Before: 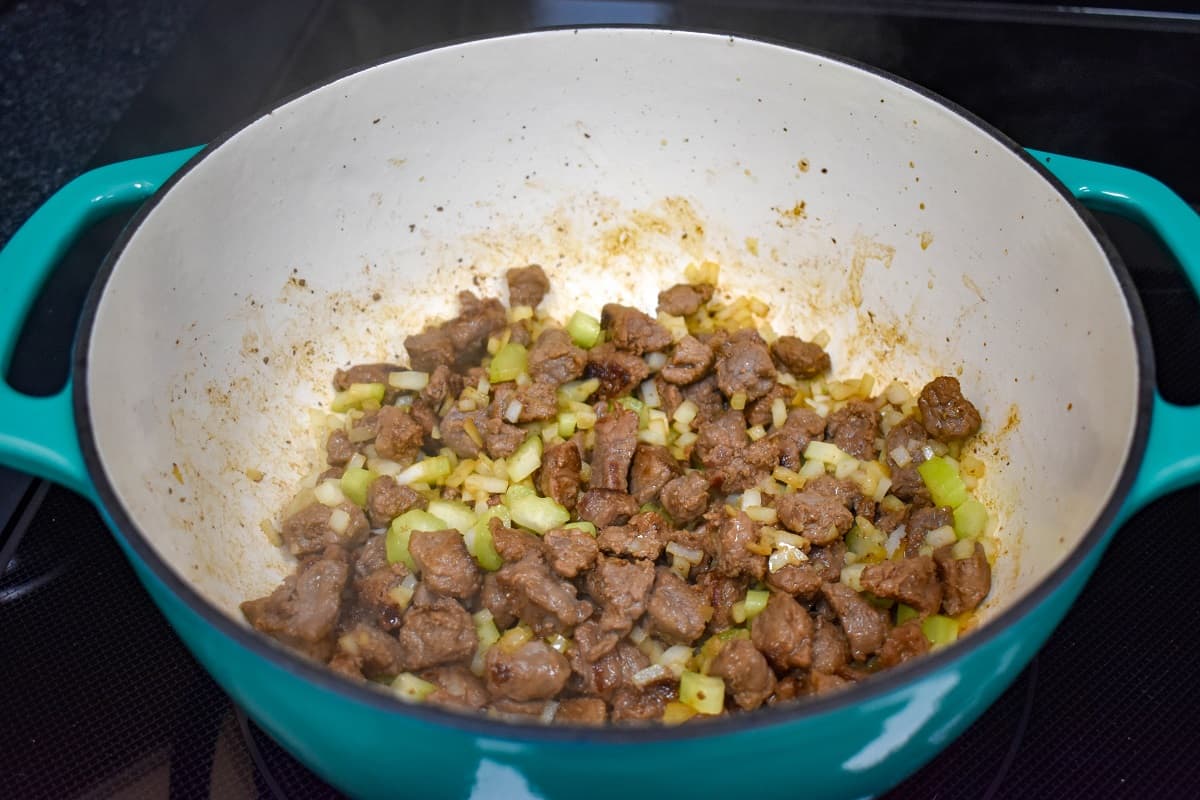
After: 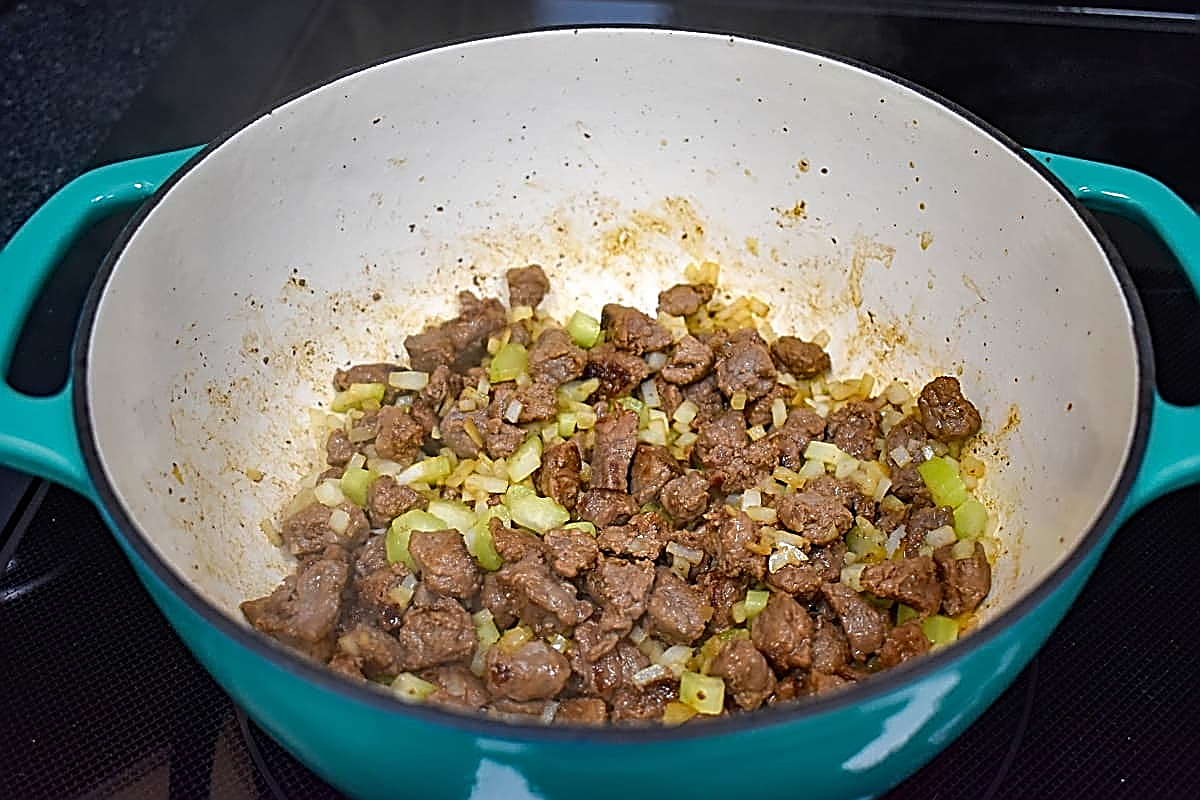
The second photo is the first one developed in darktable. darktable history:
sharpen: amount 1.851
